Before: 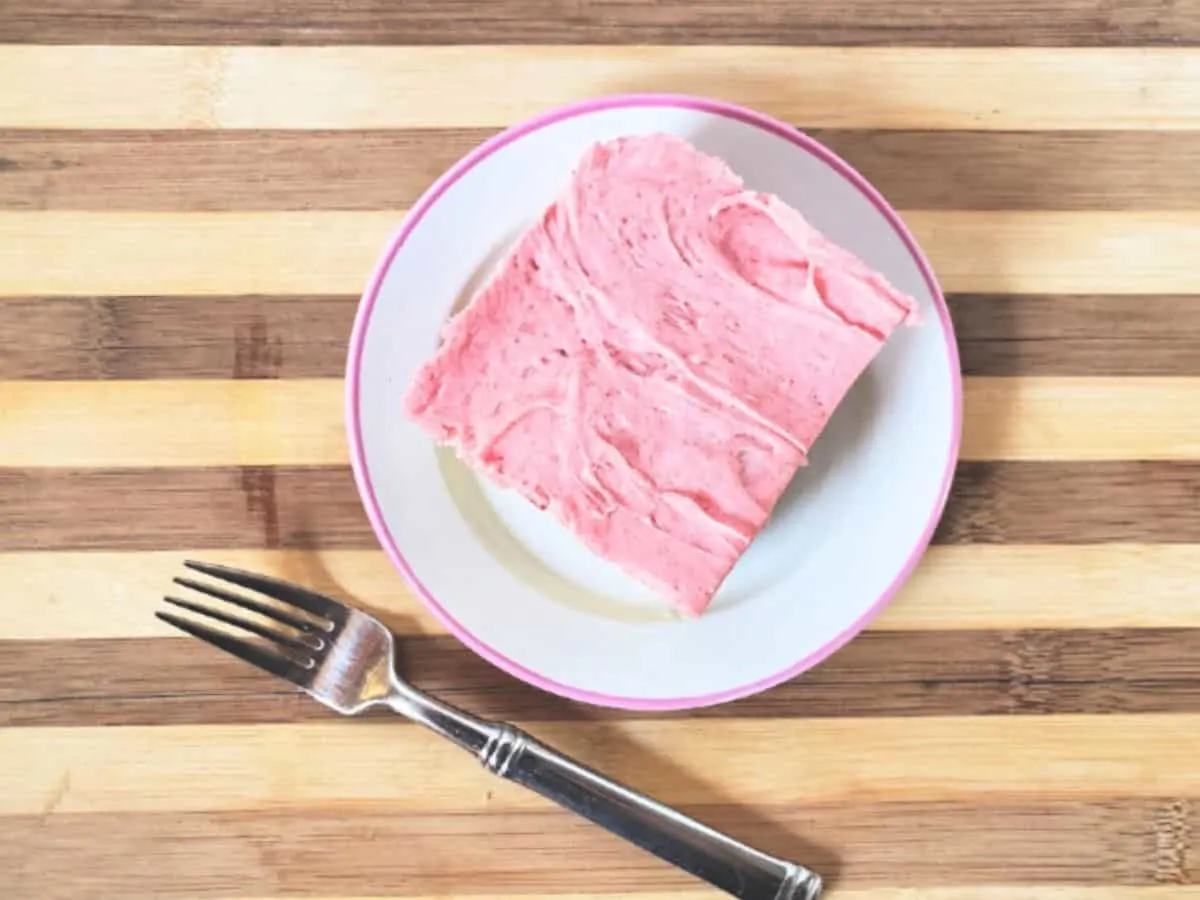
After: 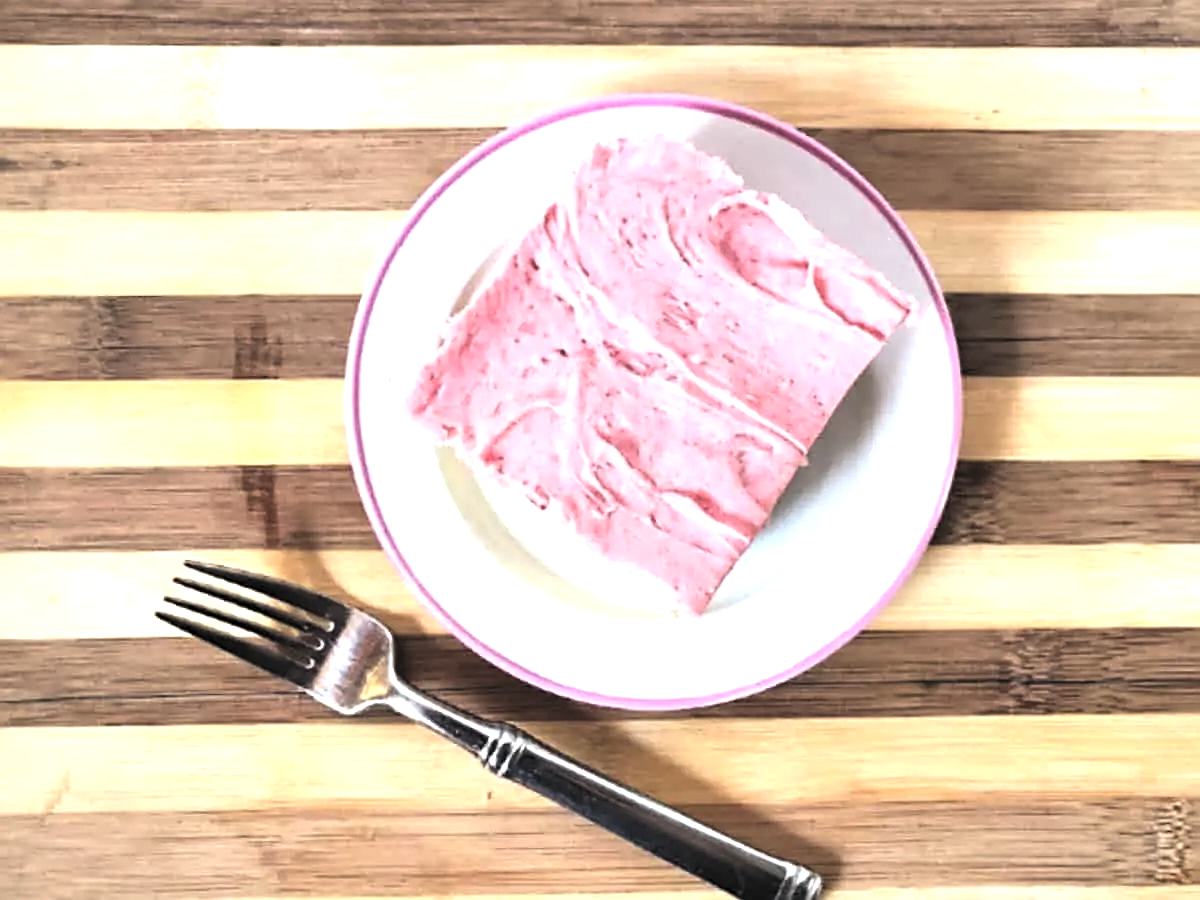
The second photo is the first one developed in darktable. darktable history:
levels: levels [0.129, 0.519, 0.867]
sharpen: on, module defaults
